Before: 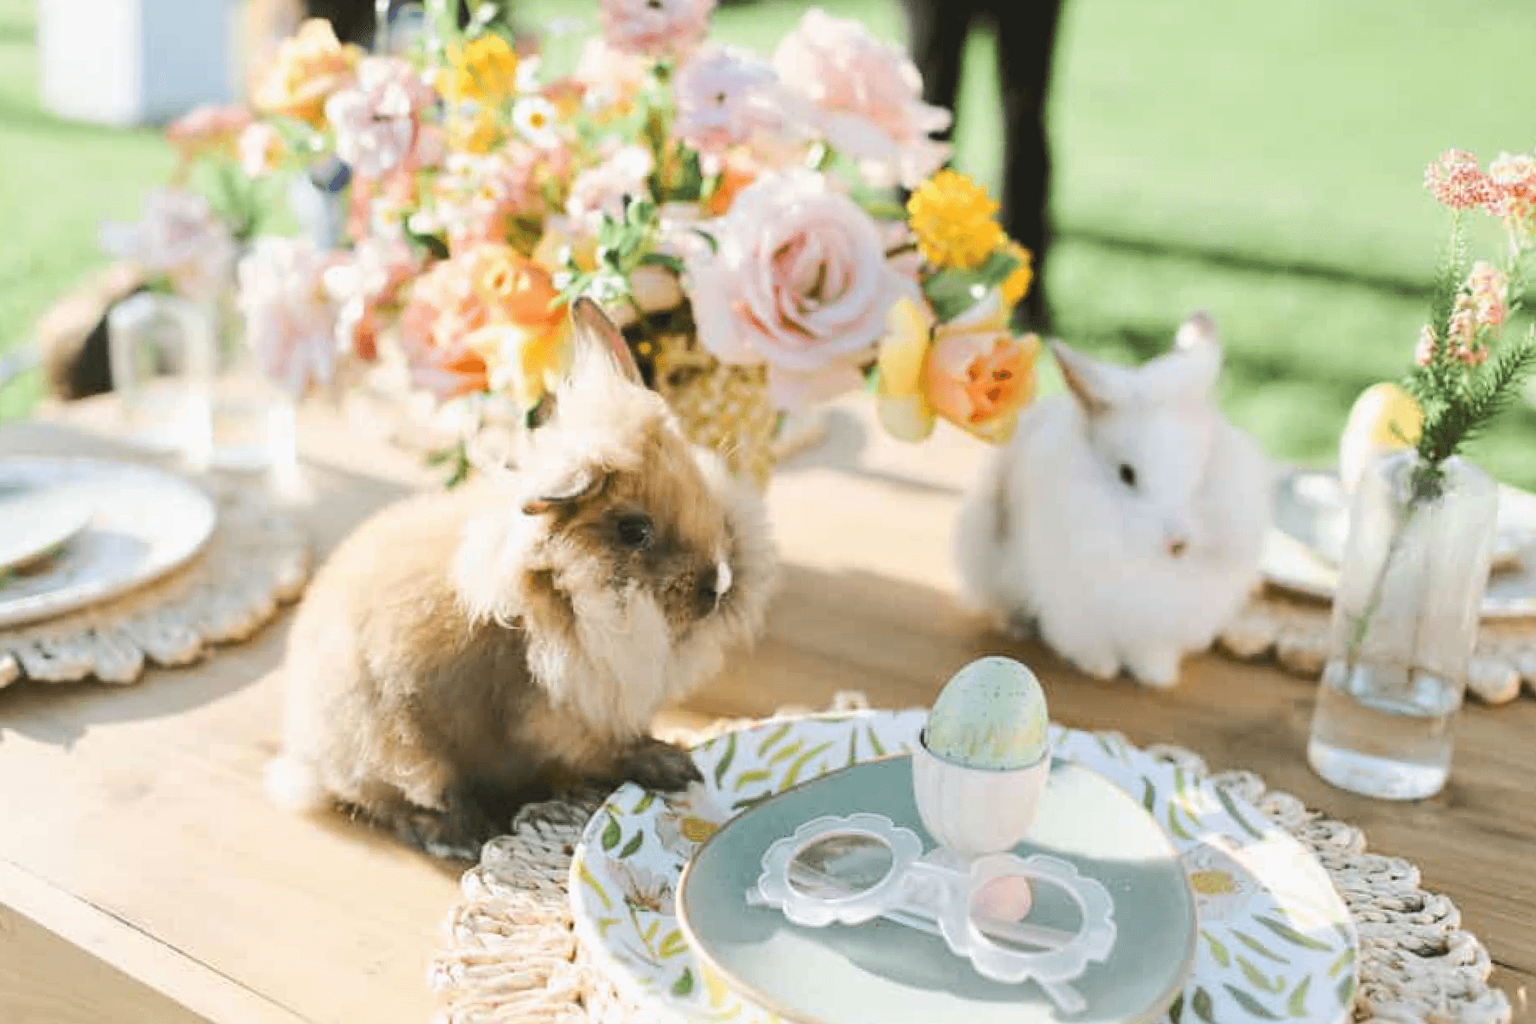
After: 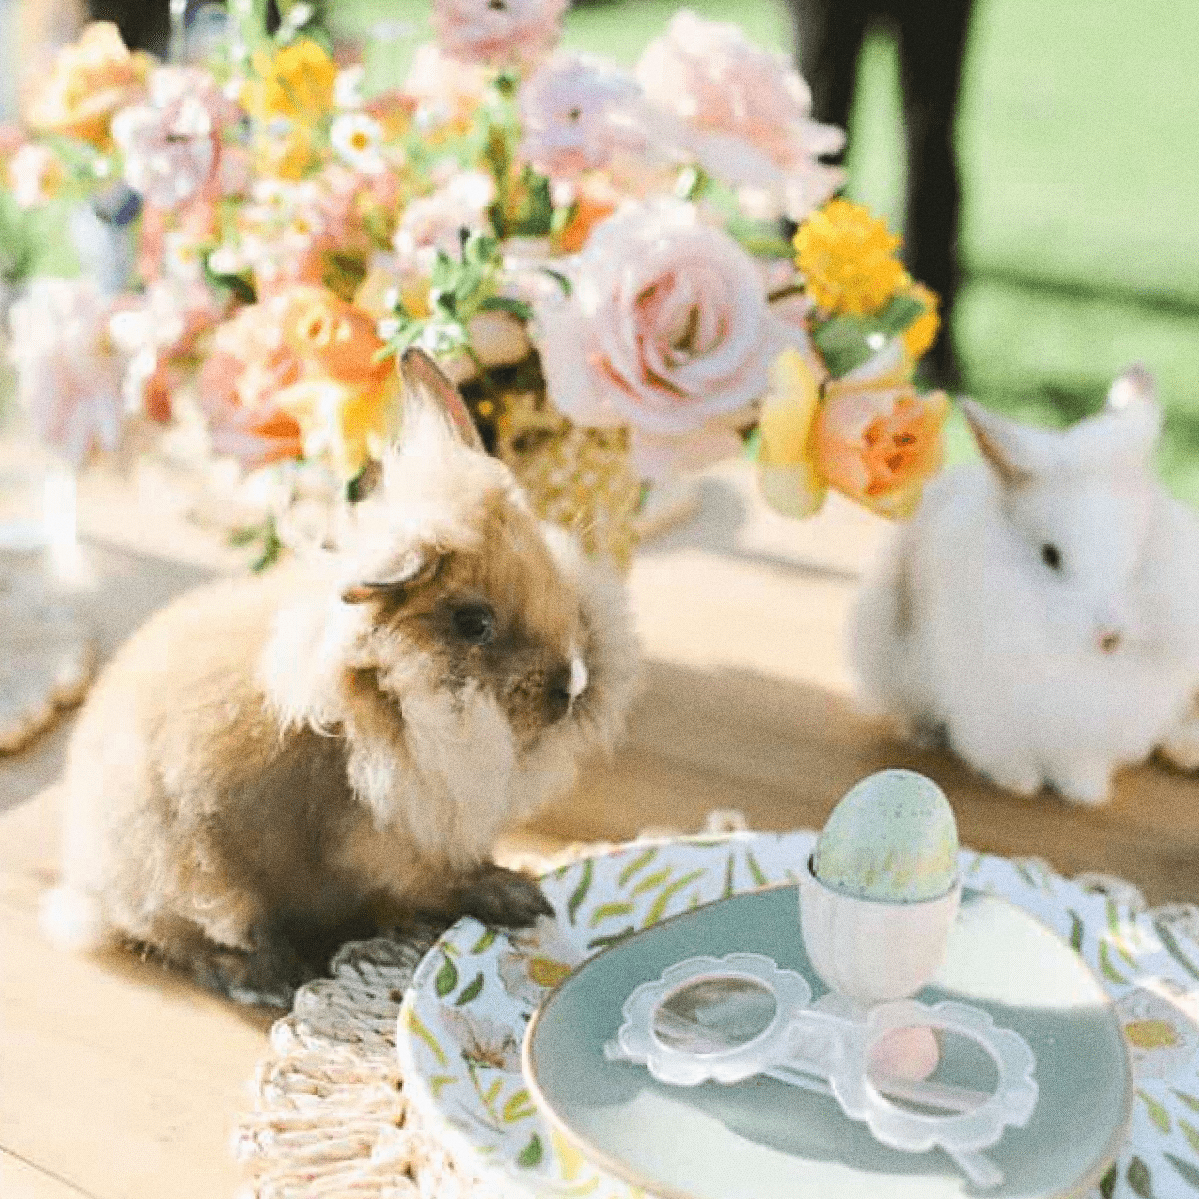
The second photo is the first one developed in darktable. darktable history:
crop and rotate: left 15.055%, right 18.278%
grain: coarseness 0.09 ISO, strength 40%
